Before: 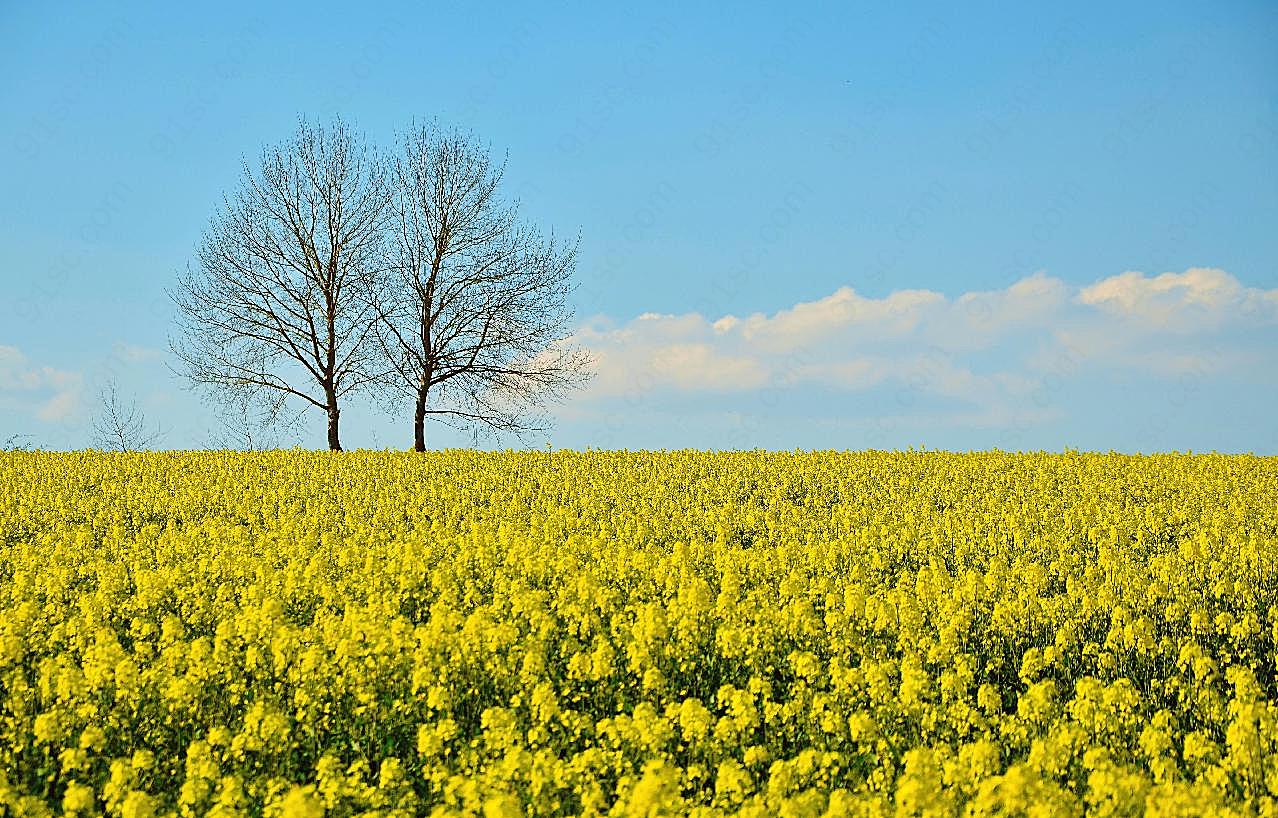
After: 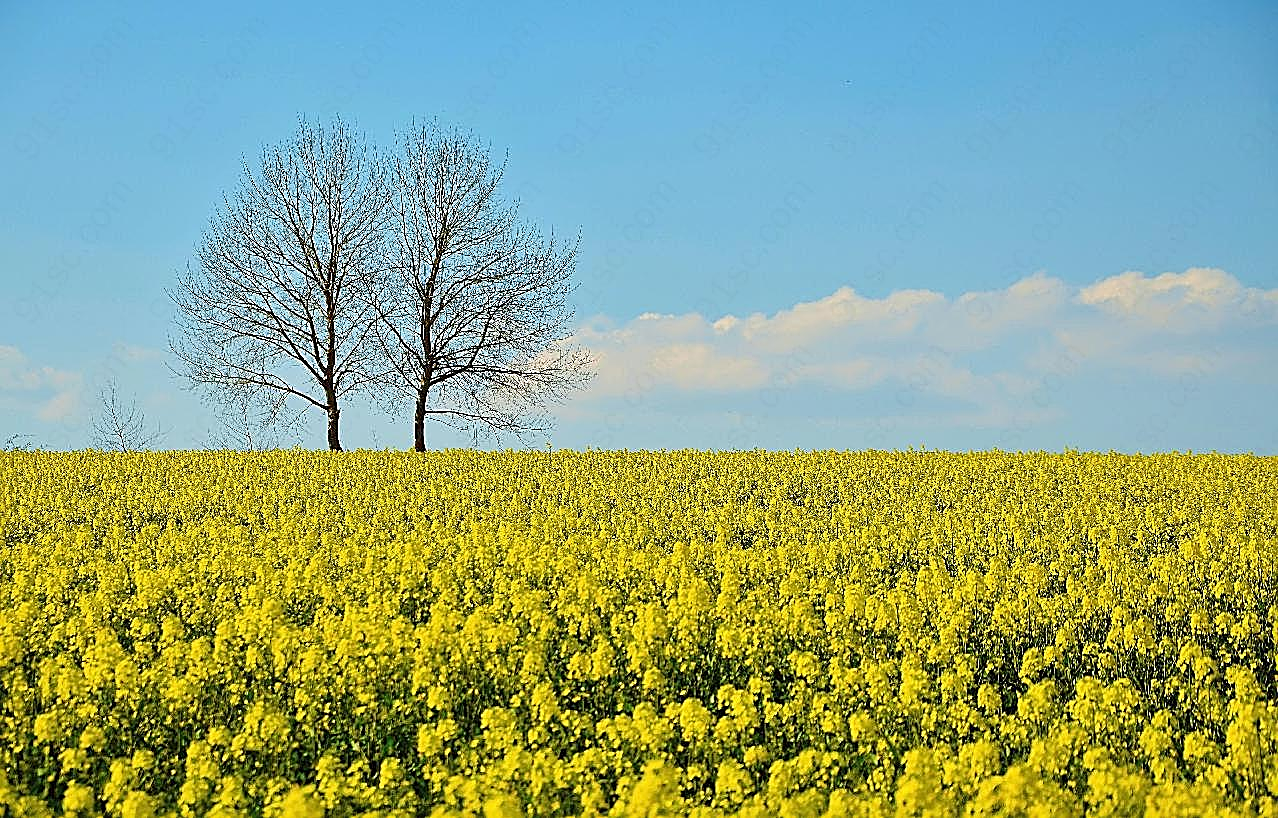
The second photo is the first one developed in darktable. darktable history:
sharpen: on, module defaults
exposure: exposure -0.072 EV, compensate exposure bias true, compensate highlight preservation false
